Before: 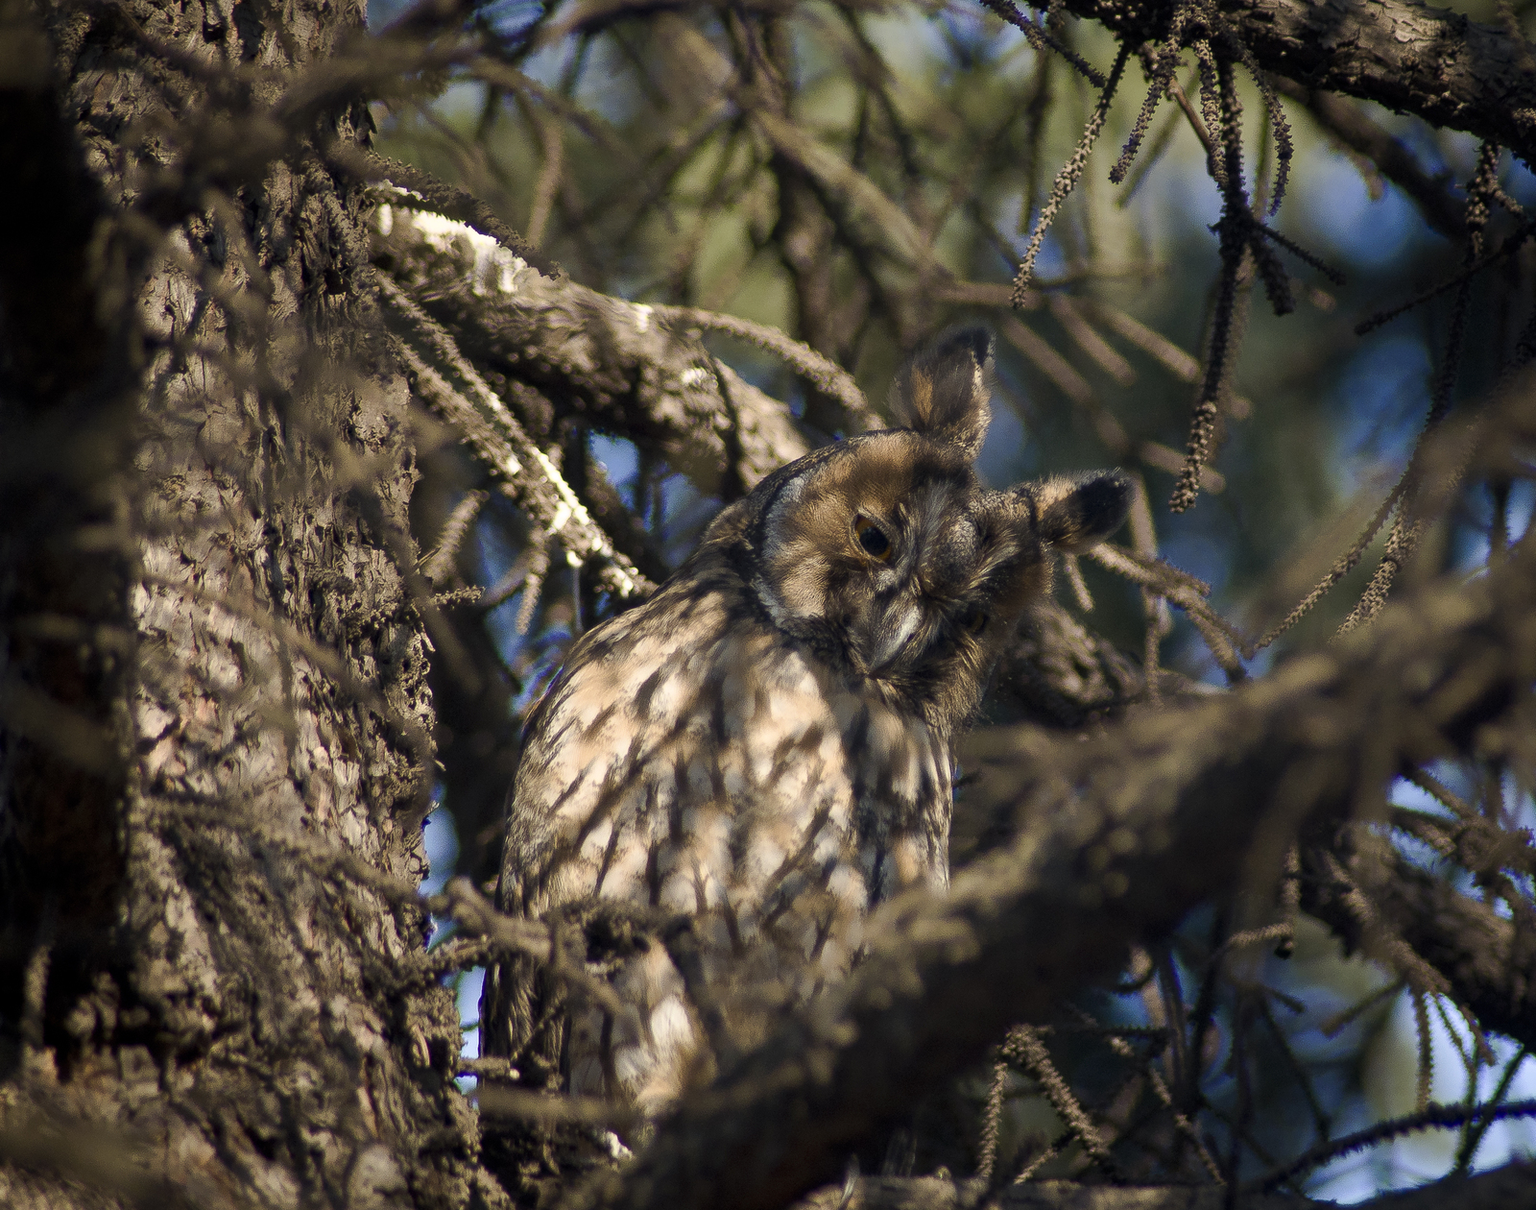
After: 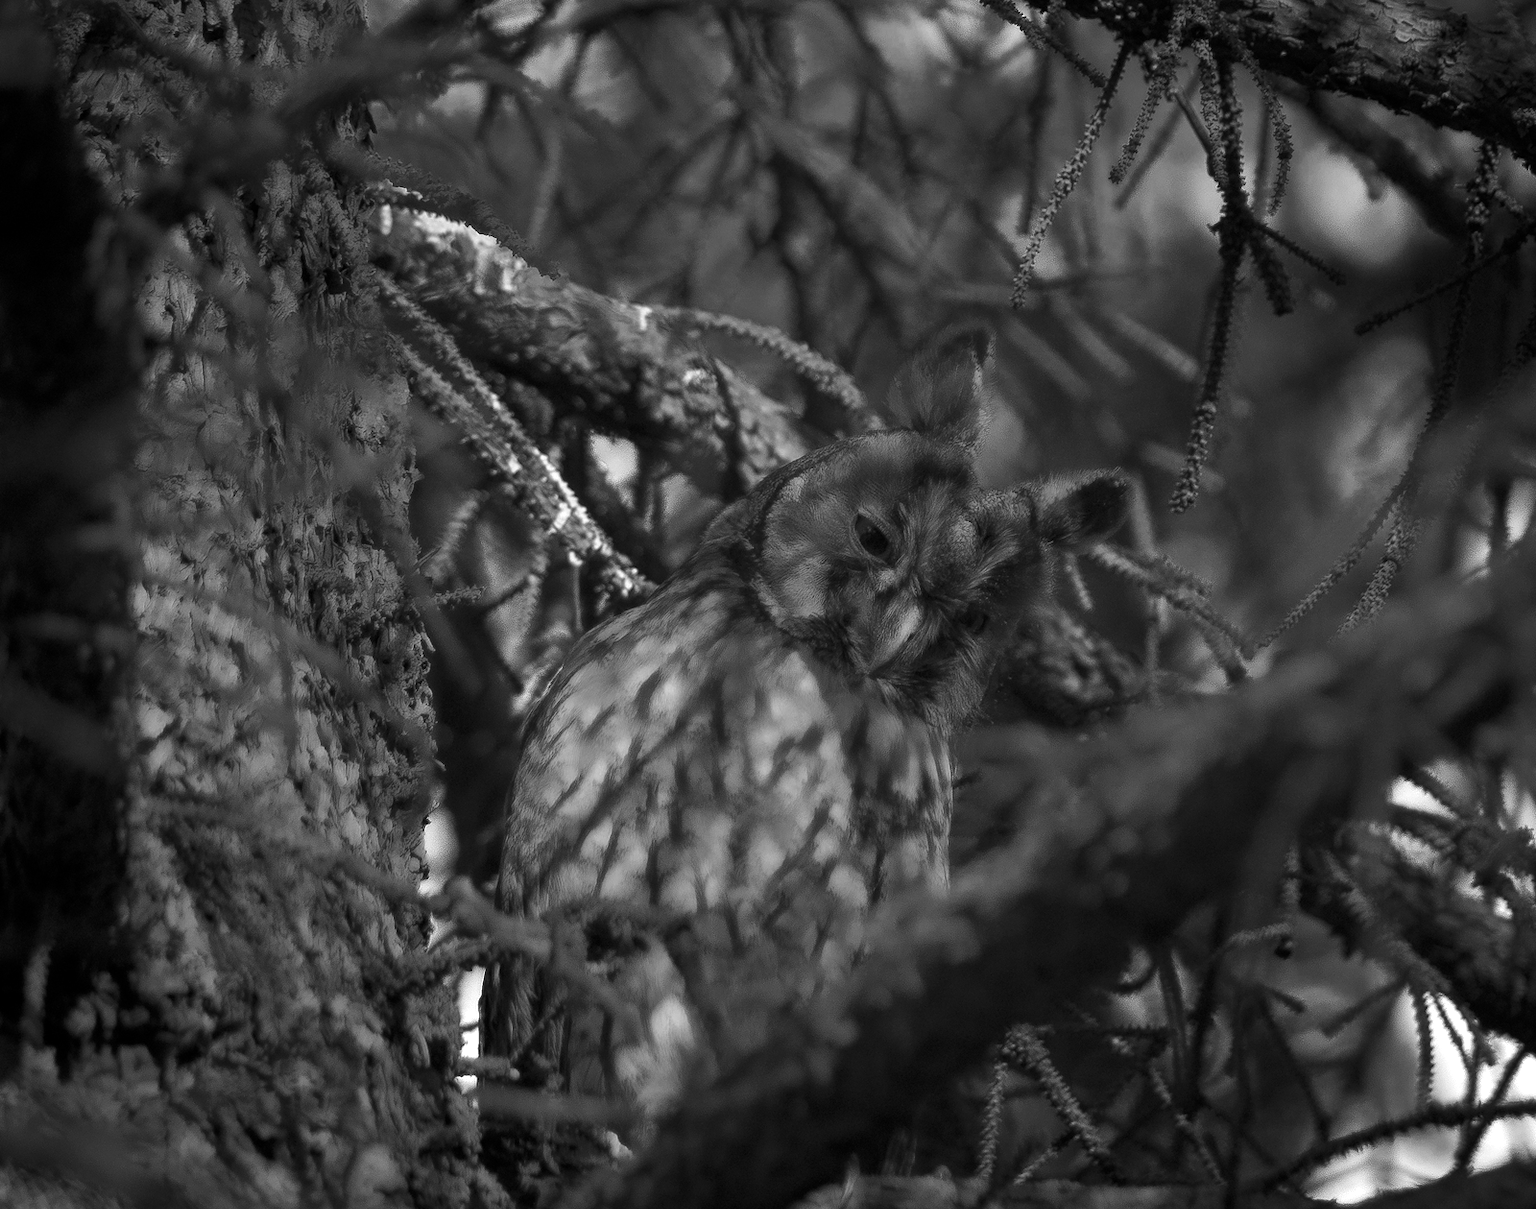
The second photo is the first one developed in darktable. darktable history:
tone equalizer: edges refinement/feathering 500, mask exposure compensation -1.57 EV, preserve details no
color zones: curves: ch0 [(0.287, 0.048) (0.493, 0.484) (0.737, 0.816)]; ch1 [(0, 0) (0.143, 0) (0.286, 0) (0.429, 0) (0.571, 0) (0.714, 0) (0.857, 0)]
